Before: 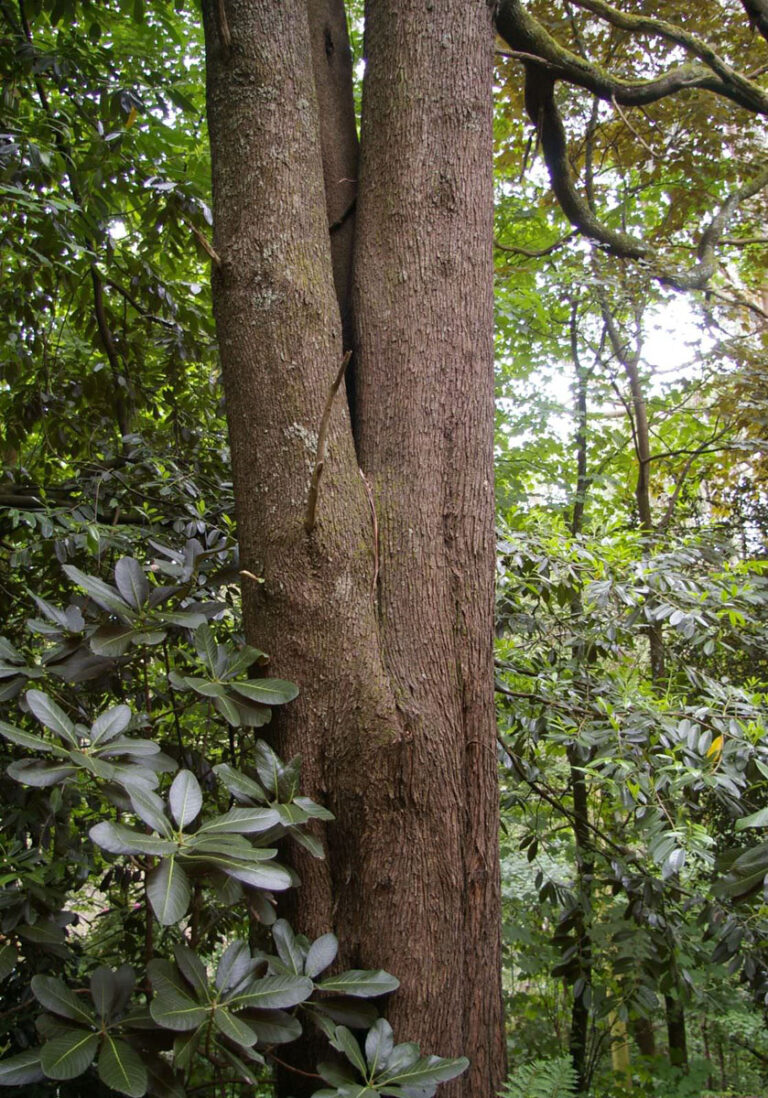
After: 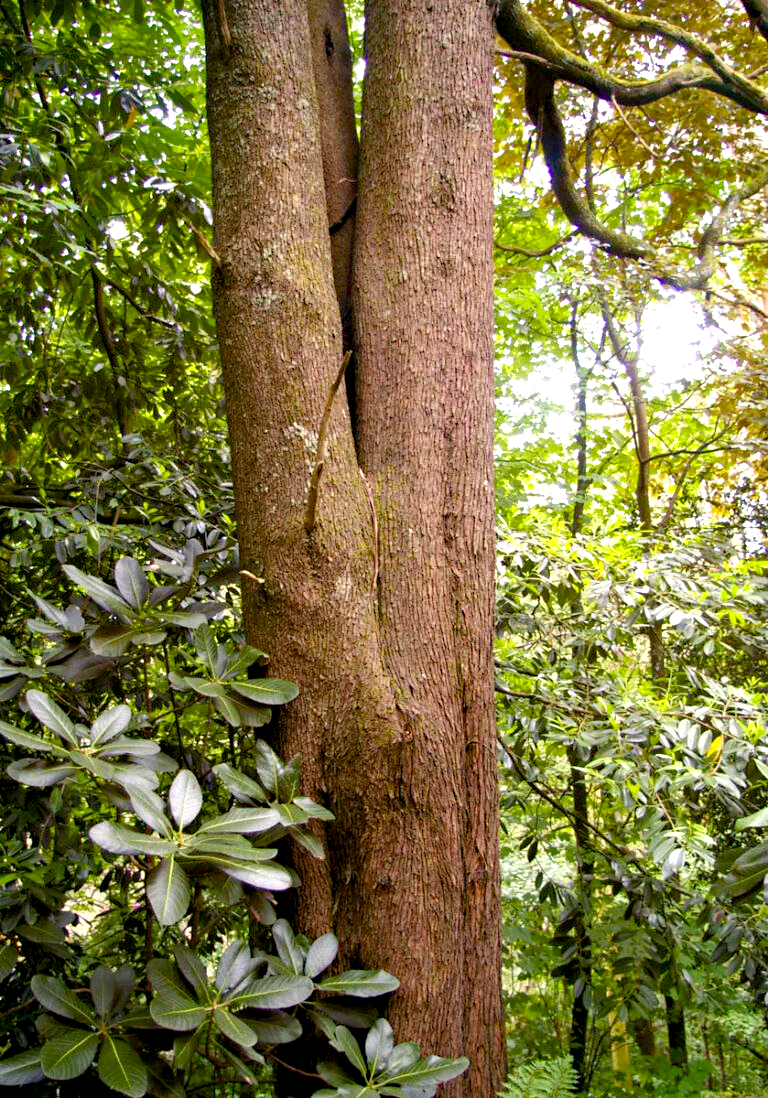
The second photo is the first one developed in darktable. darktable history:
haze removal: compatibility mode true, adaptive false
color balance rgb: shadows lift › chroma 3%, shadows lift › hue 280.8°, power › hue 330°, highlights gain › chroma 3%, highlights gain › hue 75.6°, global offset › luminance -1%, perceptual saturation grading › global saturation 20%, perceptual saturation grading › highlights -25%, perceptual saturation grading › shadows 50%, global vibrance 20%
exposure: black level correction 0, exposure 1 EV, compensate exposure bias true, compensate highlight preservation false
